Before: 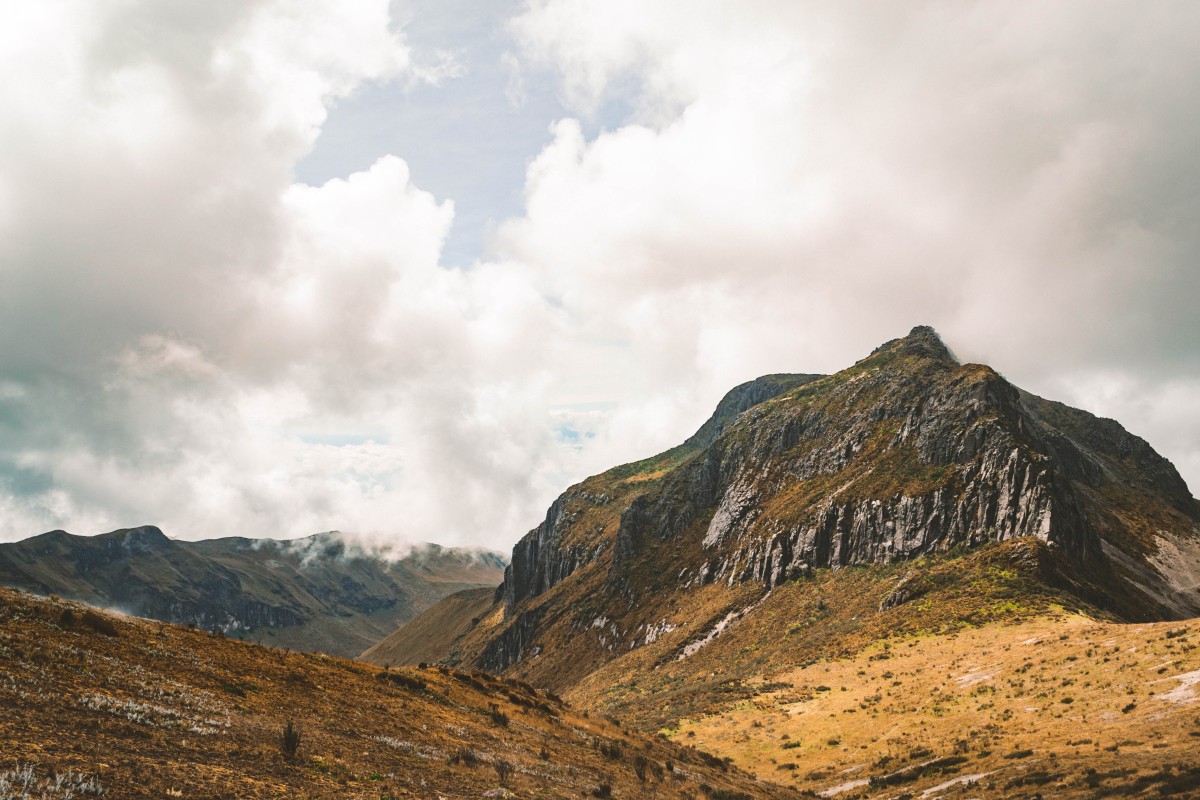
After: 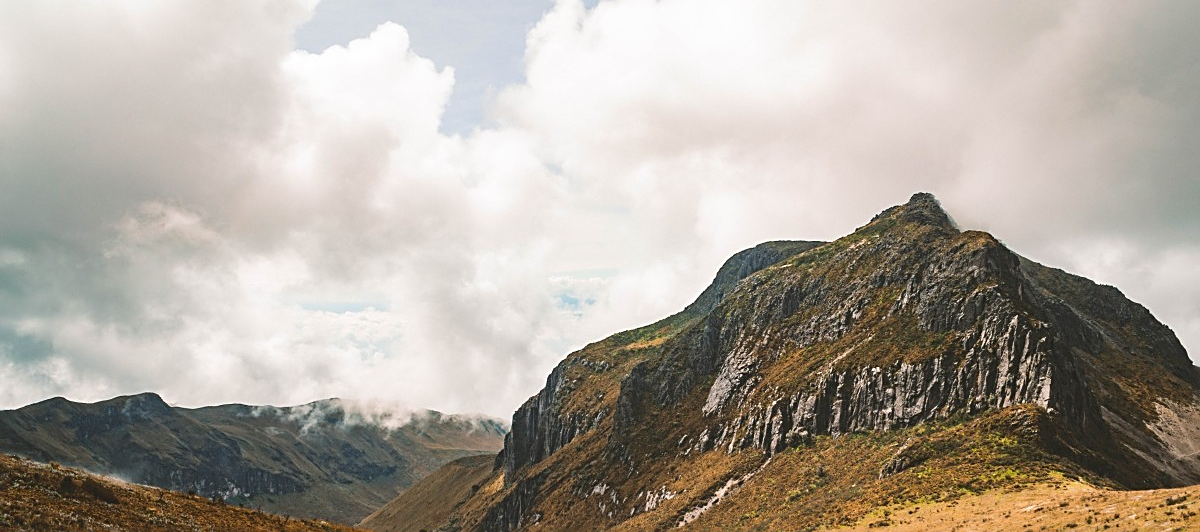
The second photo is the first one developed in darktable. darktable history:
crop: top 16.67%, bottom 16.749%
sharpen: on, module defaults
